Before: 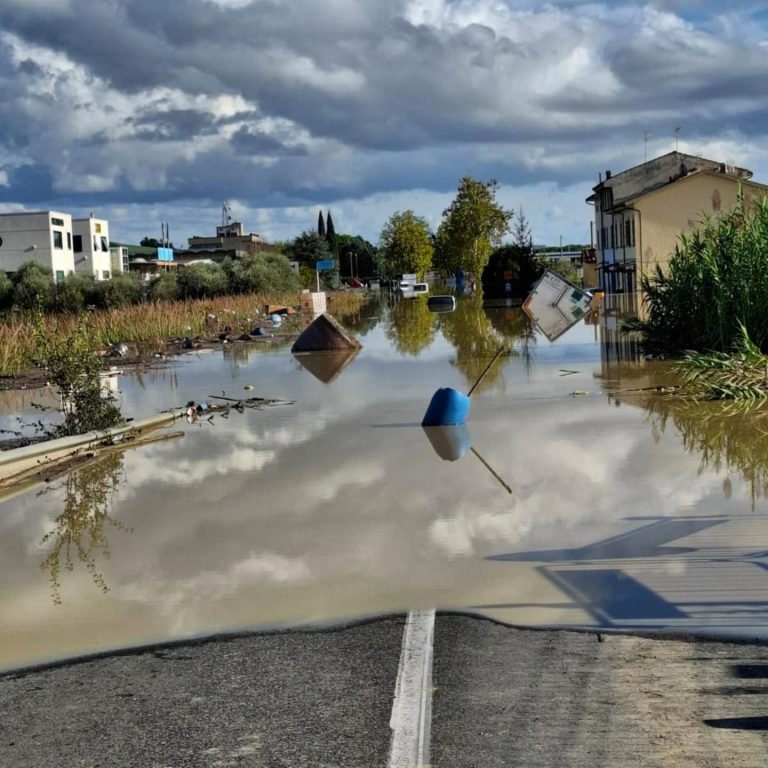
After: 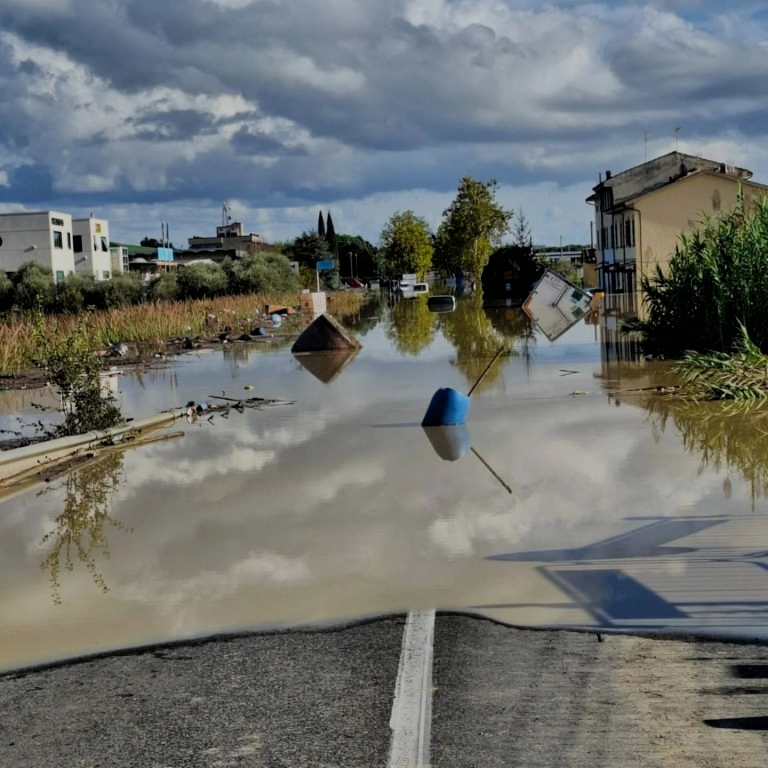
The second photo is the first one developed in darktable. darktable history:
shadows and highlights: shadows 25, white point adjustment -3, highlights -30
filmic rgb: black relative exposure -7.65 EV, white relative exposure 4.56 EV, hardness 3.61
